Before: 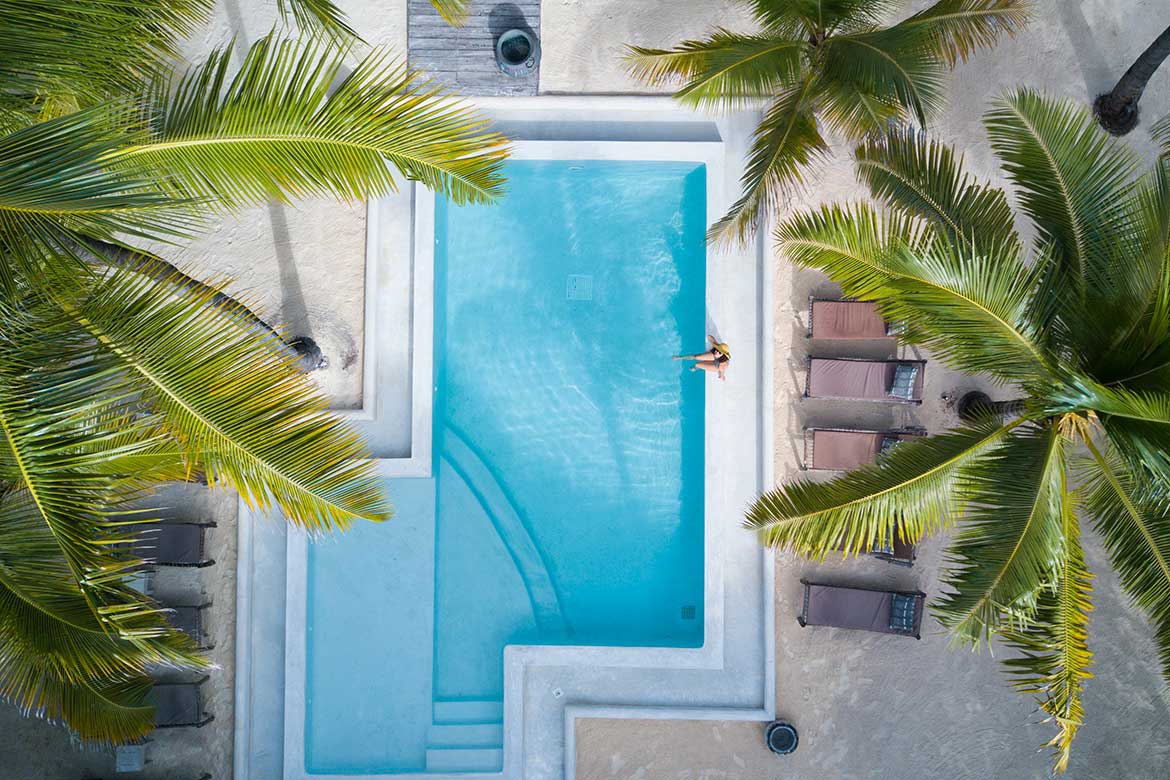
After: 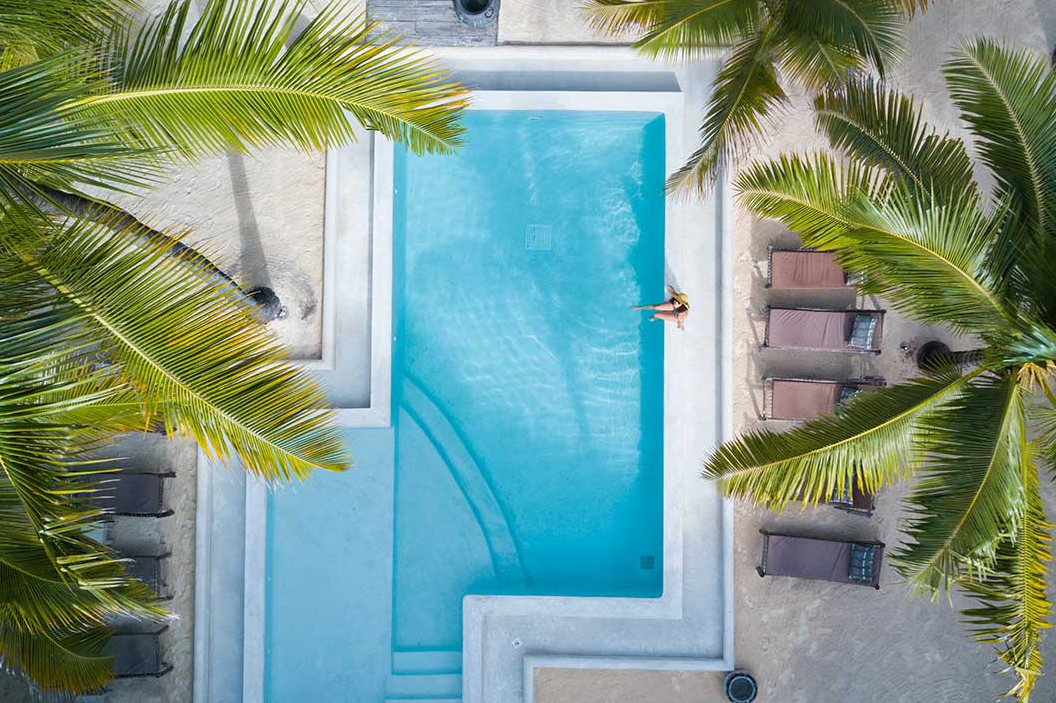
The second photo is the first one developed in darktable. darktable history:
crop: left 3.509%, top 6.469%, right 6.168%, bottom 3.341%
